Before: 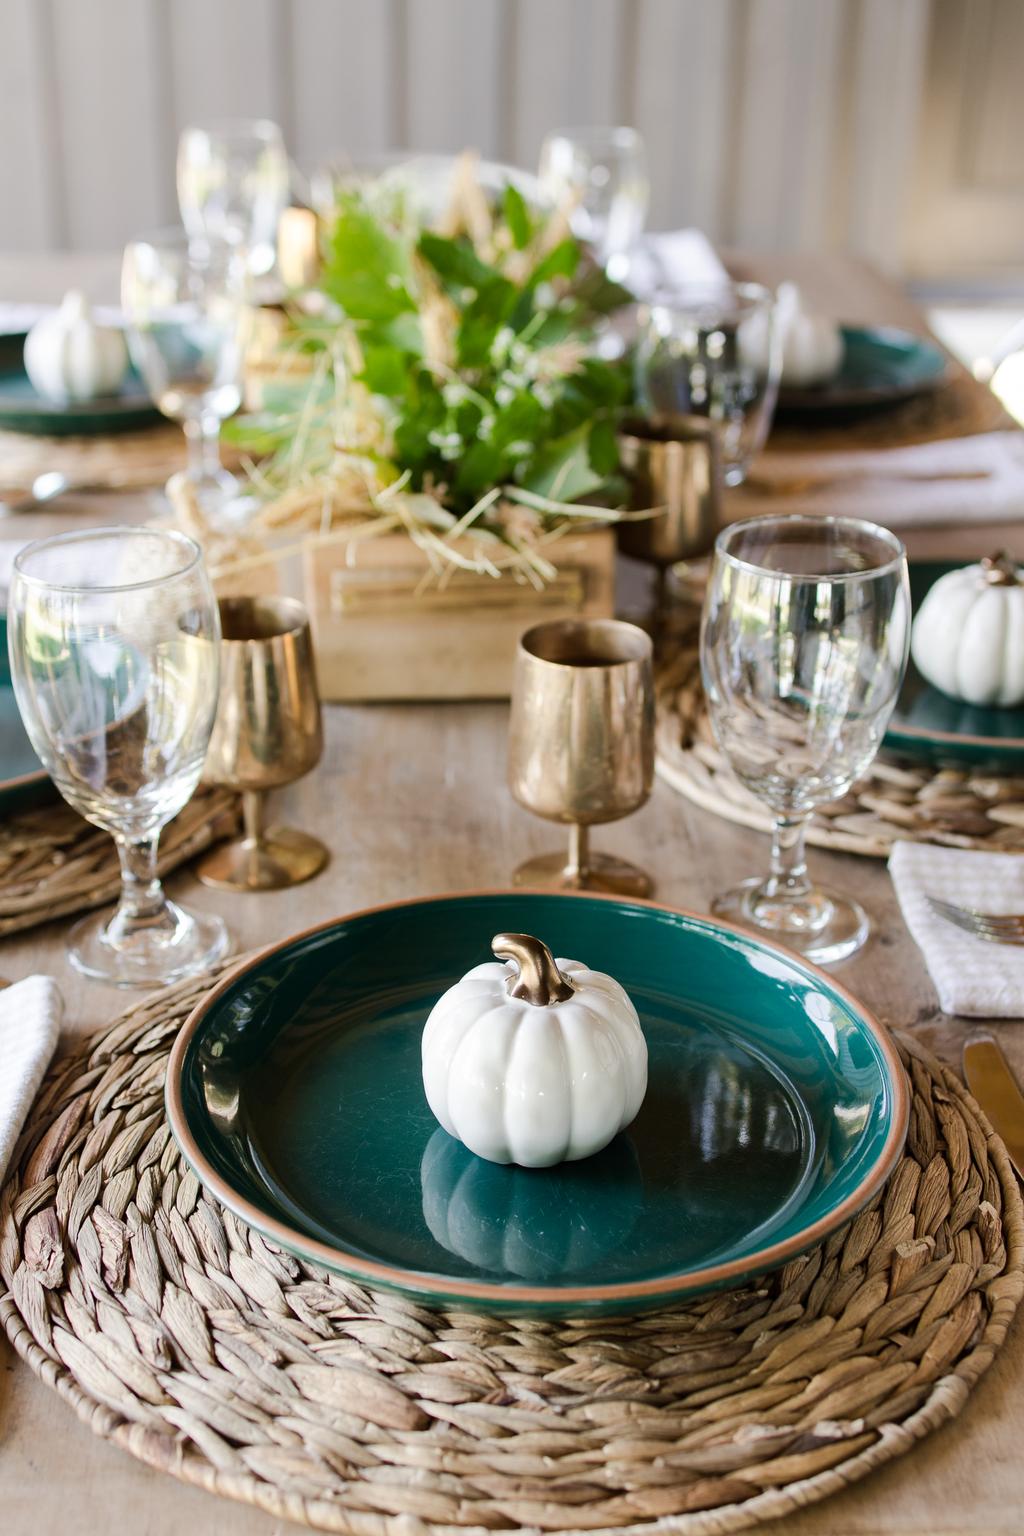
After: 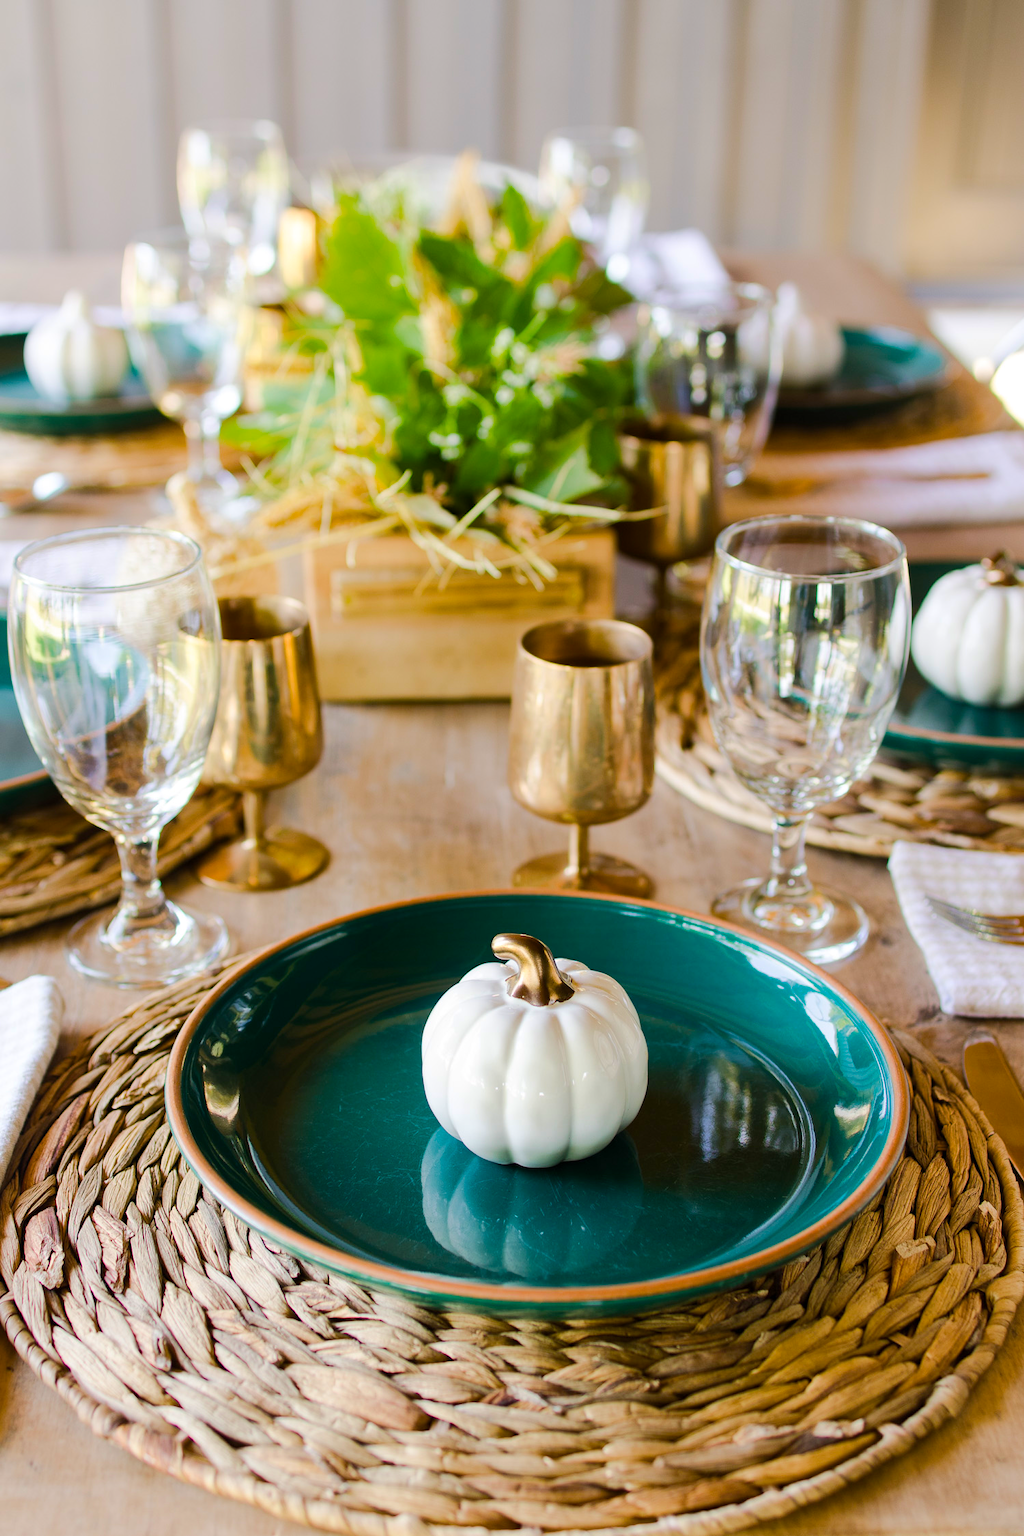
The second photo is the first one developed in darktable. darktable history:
color balance rgb: perceptual saturation grading › global saturation 19.29%, perceptual brilliance grading › mid-tones 10.3%, perceptual brilliance grading › shadows 15.638%, global vibrance 40.595%
